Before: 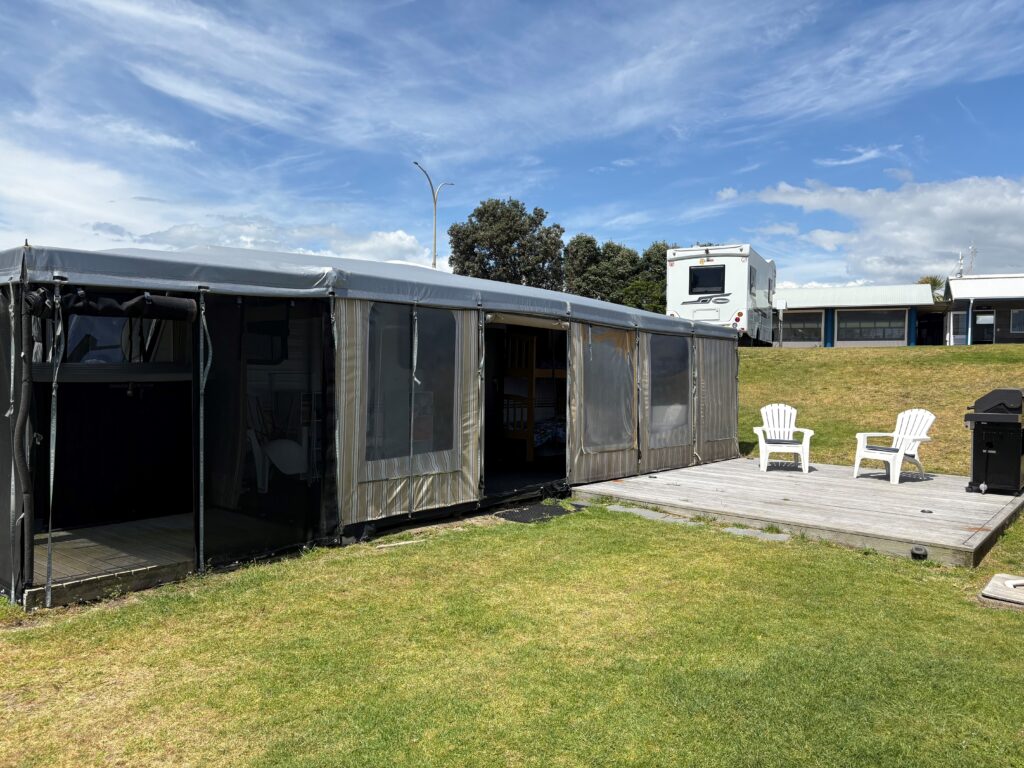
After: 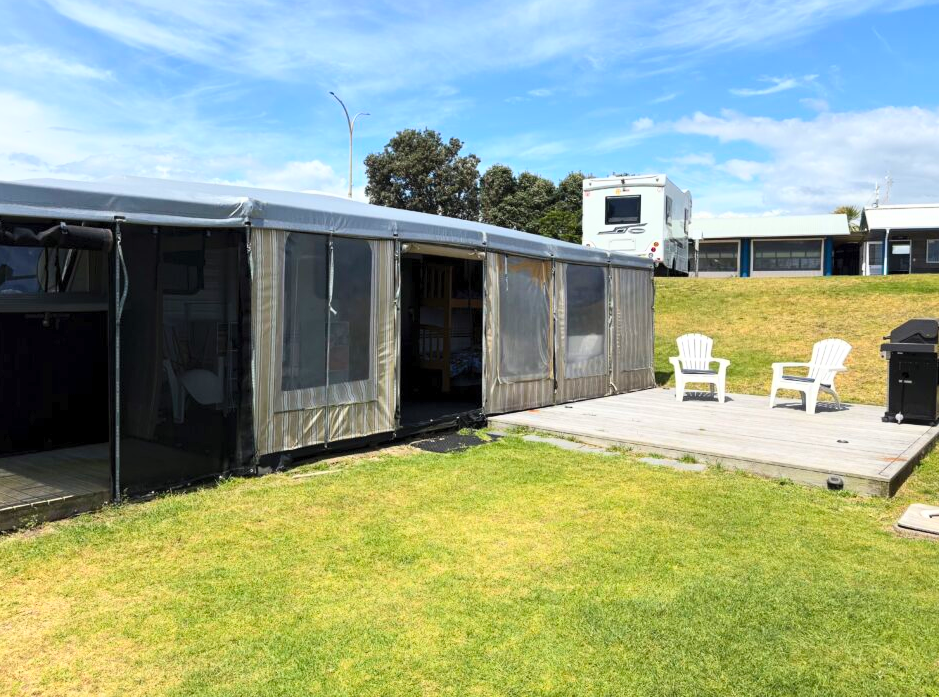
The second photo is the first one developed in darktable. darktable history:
contrast brightness saturation: contrast 0.24, brightness 0.26, saturation 0.39
crop and rotate: left 8.262%, top 9.226%
